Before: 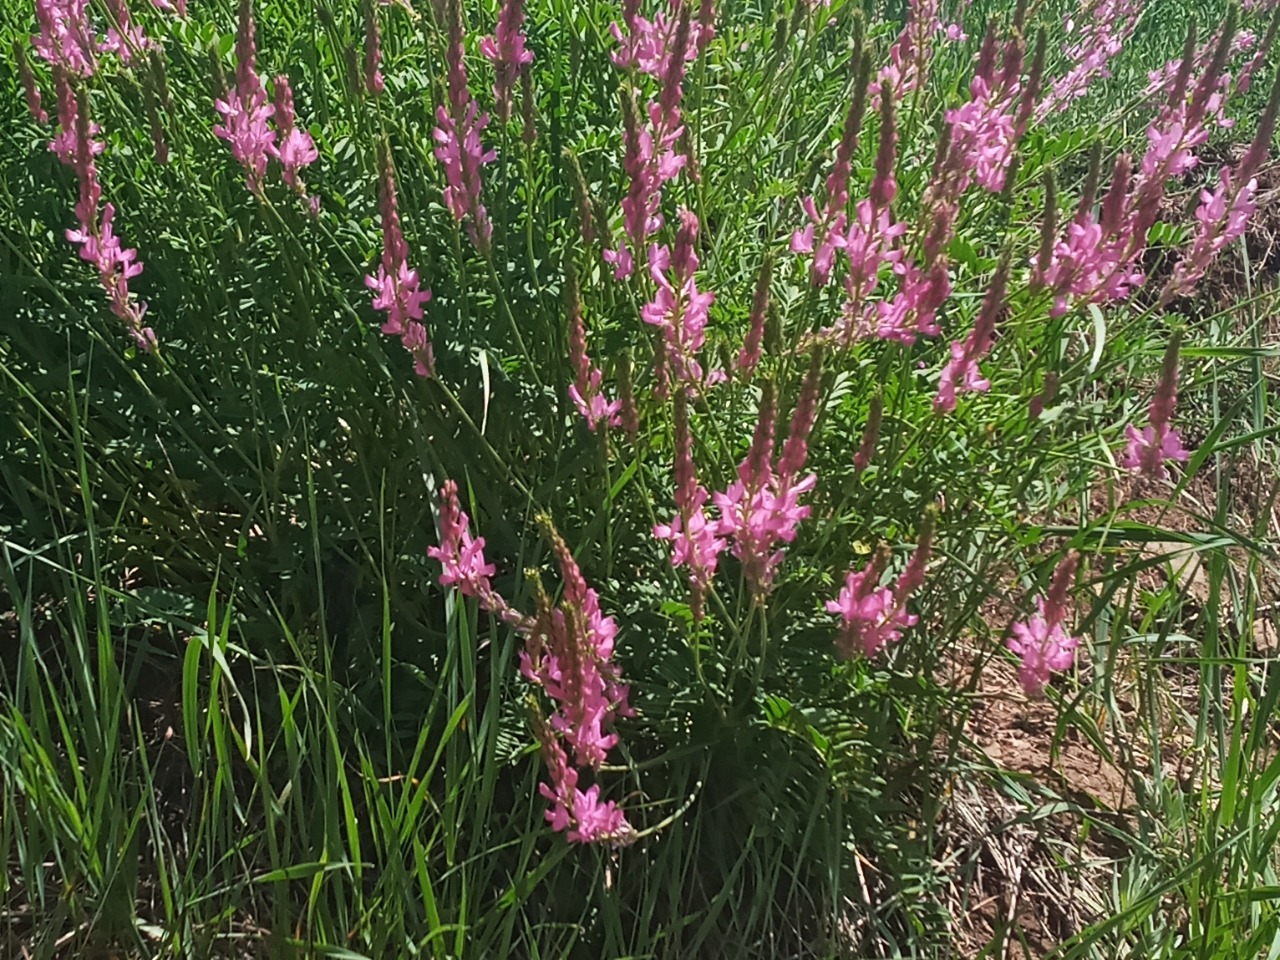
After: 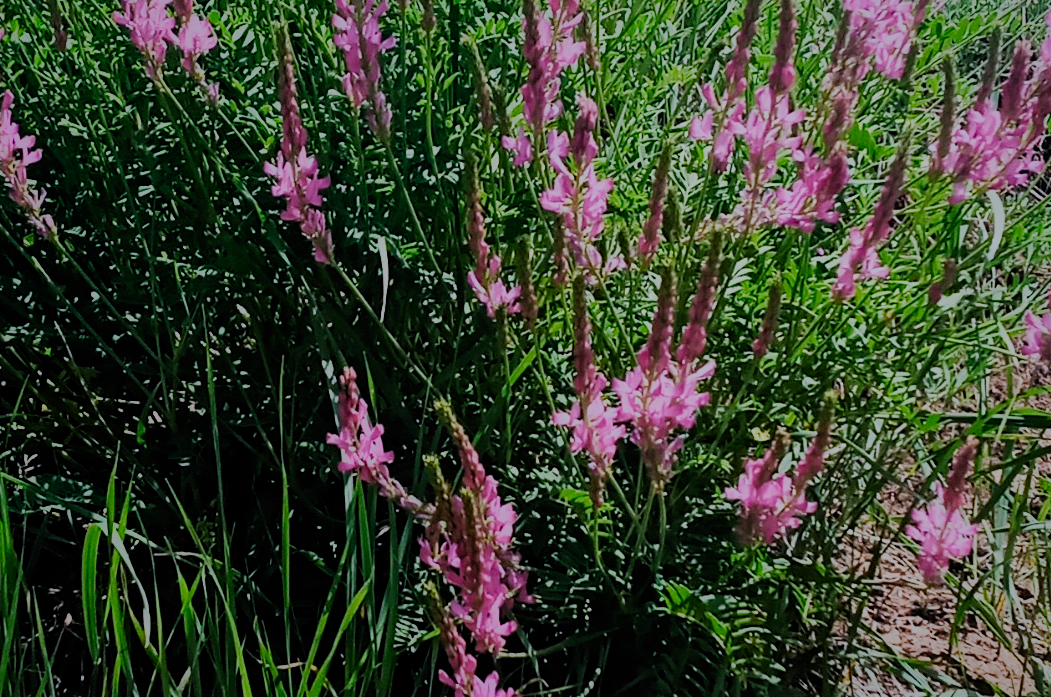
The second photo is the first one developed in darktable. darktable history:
color calibration: illuminant custom, x 0.371, y 0.382, temperature 4283.37 K
filmic rgb: black relative exposure -4.15 EV, white relative exposure 5.15 EV, threshold 3.02 EV, hardness 2.03, contrast 1.167, add noise in highlights 0.002, preserve chrominance no, color science v4 (2020), enable highlight reconstruction true
crop: left 7.893%, top 11.827%, right 9.985%, bottom 15.465%
shadows and highlights: shadows -19.44, highlights -73.43
